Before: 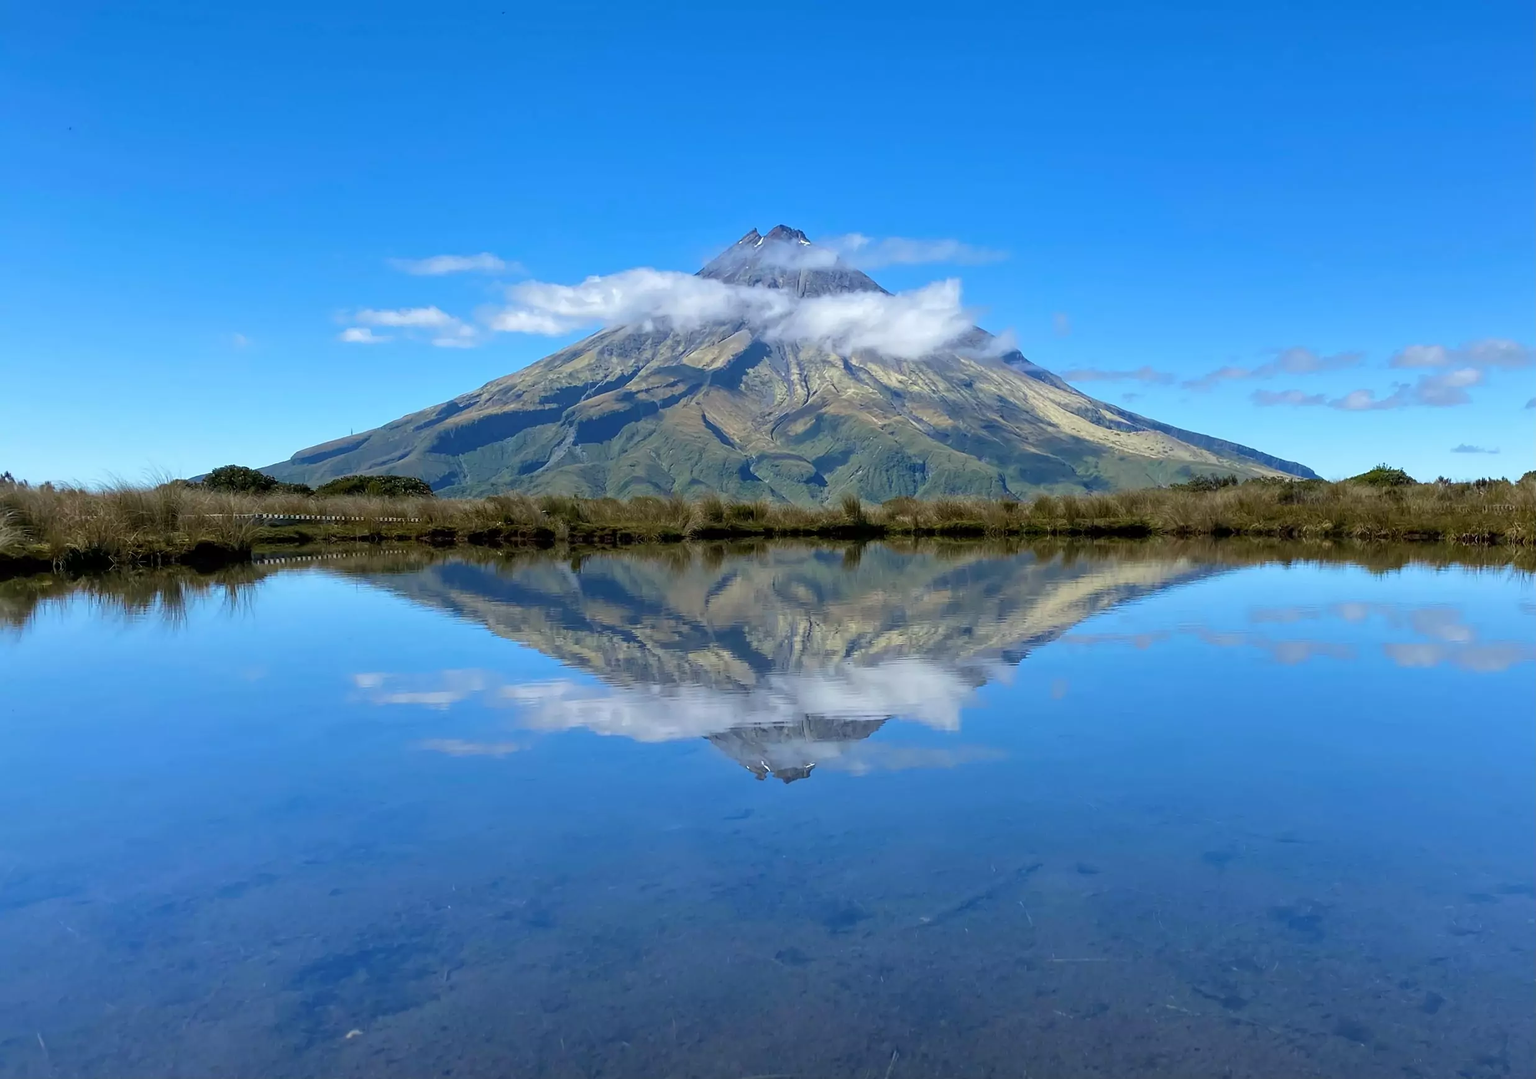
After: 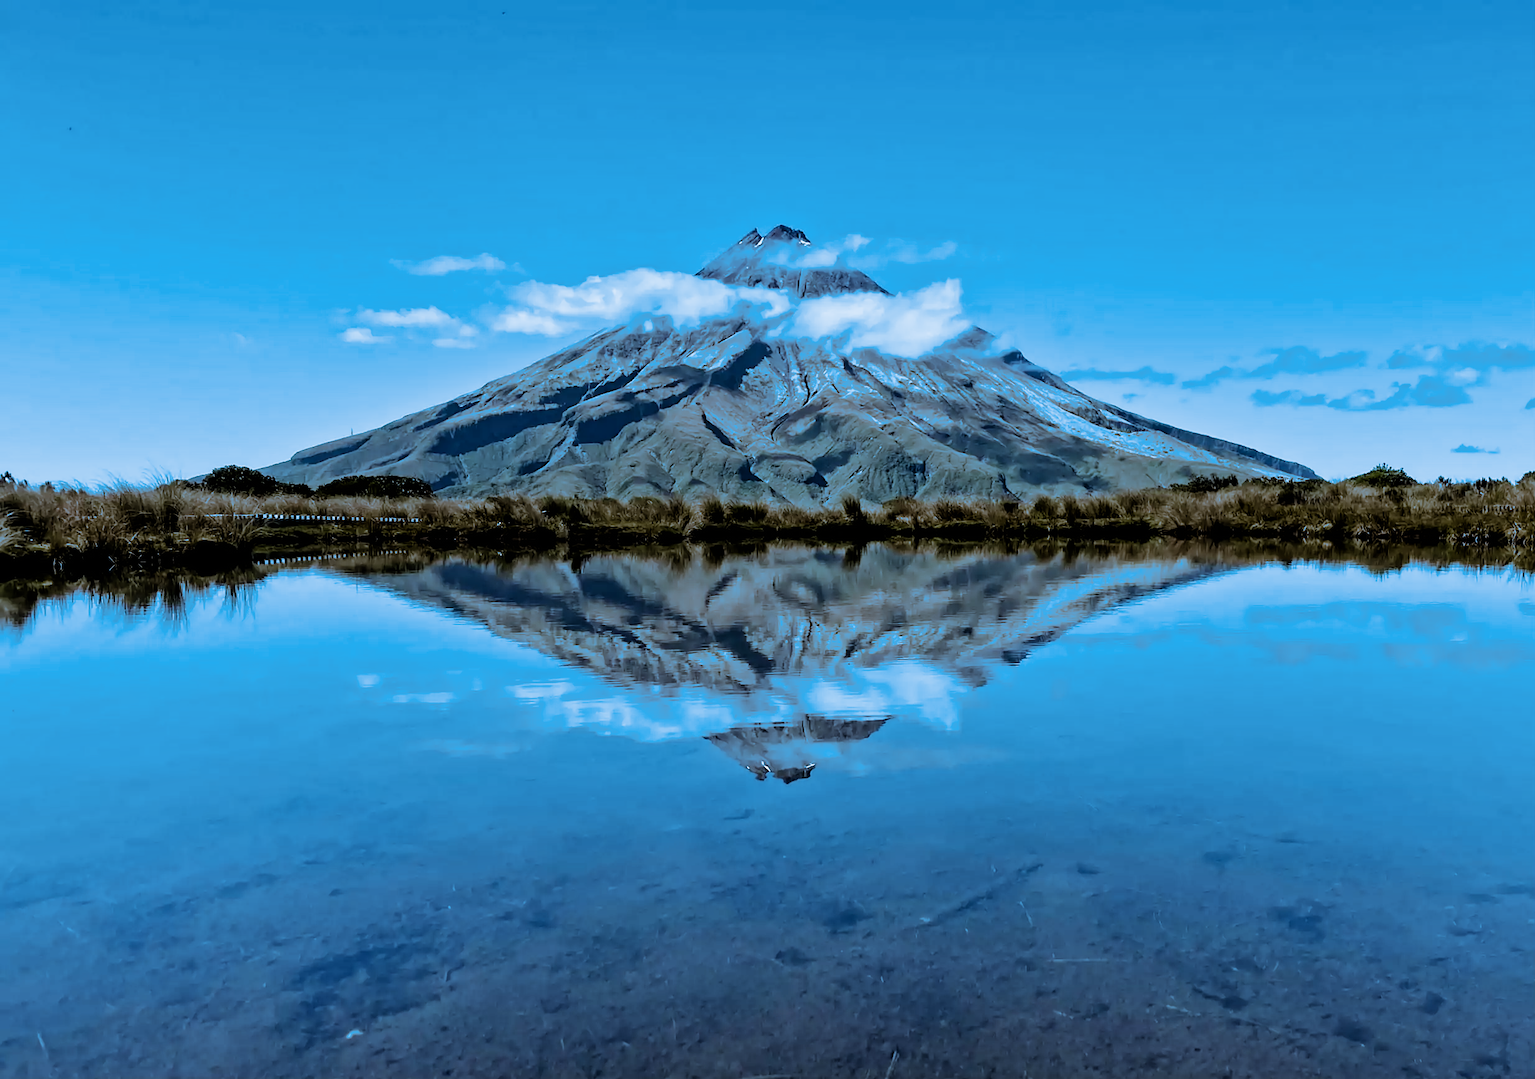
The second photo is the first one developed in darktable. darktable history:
split-toning: shadows › hue 220°, shadows › saturation 0.64, highlights › hue 220°, highlights › saturation 0.64, balance 0, compress 5.22%
filmic rgb: black relative exposure -5 EV, hardness 2.88, contrast 1.3, highlights saturation mix -30%
contrast equalizer: y [[0.511, 0.558, 0.631, 0.632, 0.559, 0.512], [0.5 ×6], [0.507, 0.559, 0.627, 0.644, 0.647, 0.647], [0 ×6], [0 ×6]]
sharpen: amount 0.2
